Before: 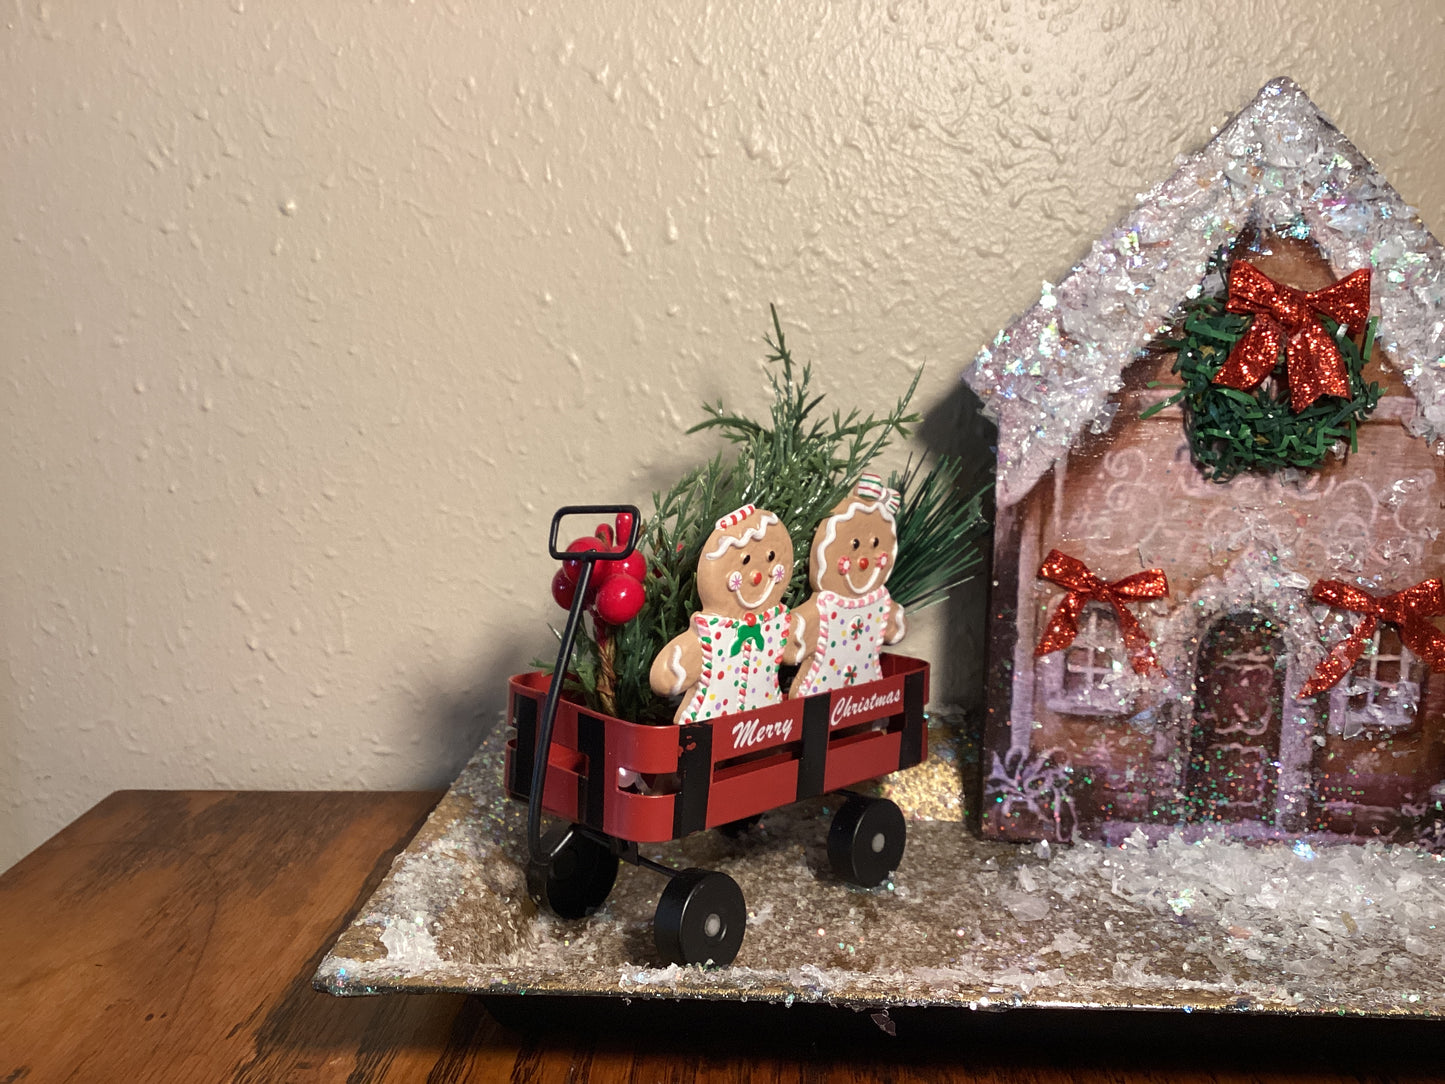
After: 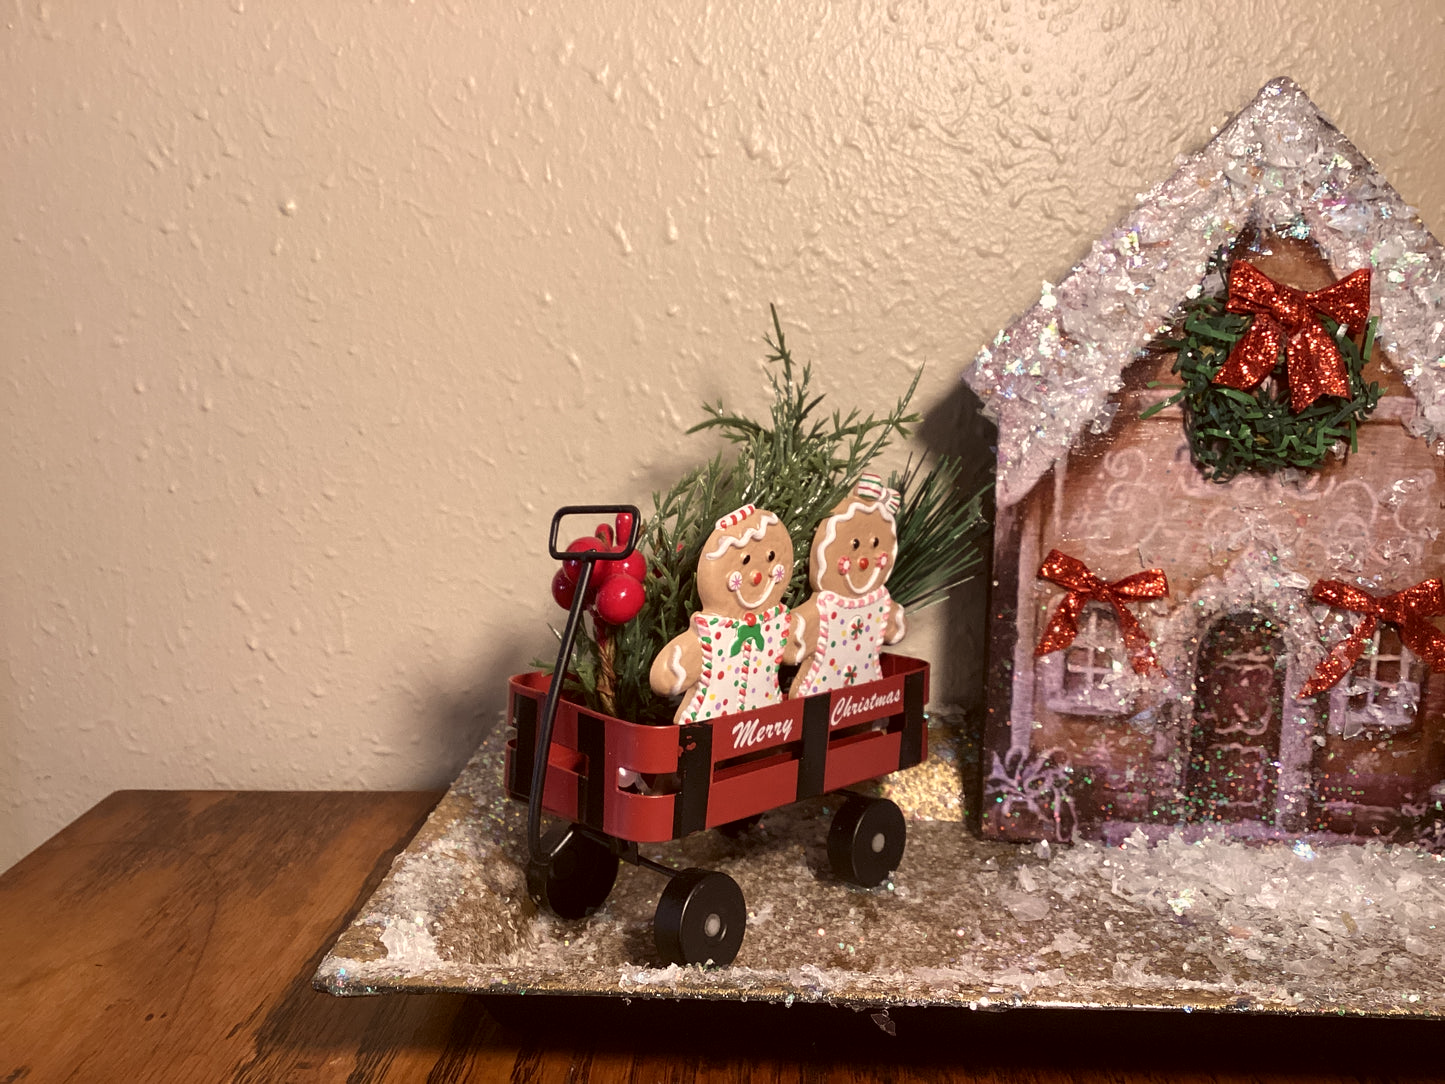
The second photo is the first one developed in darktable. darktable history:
exposure: exposure 0.014 EV, compensate highlight preservation false
color correction: highlights a* 6.53, highlights b* 8.4, shadows a* 6.51, shadows b* 7.51, saturation 0.884
